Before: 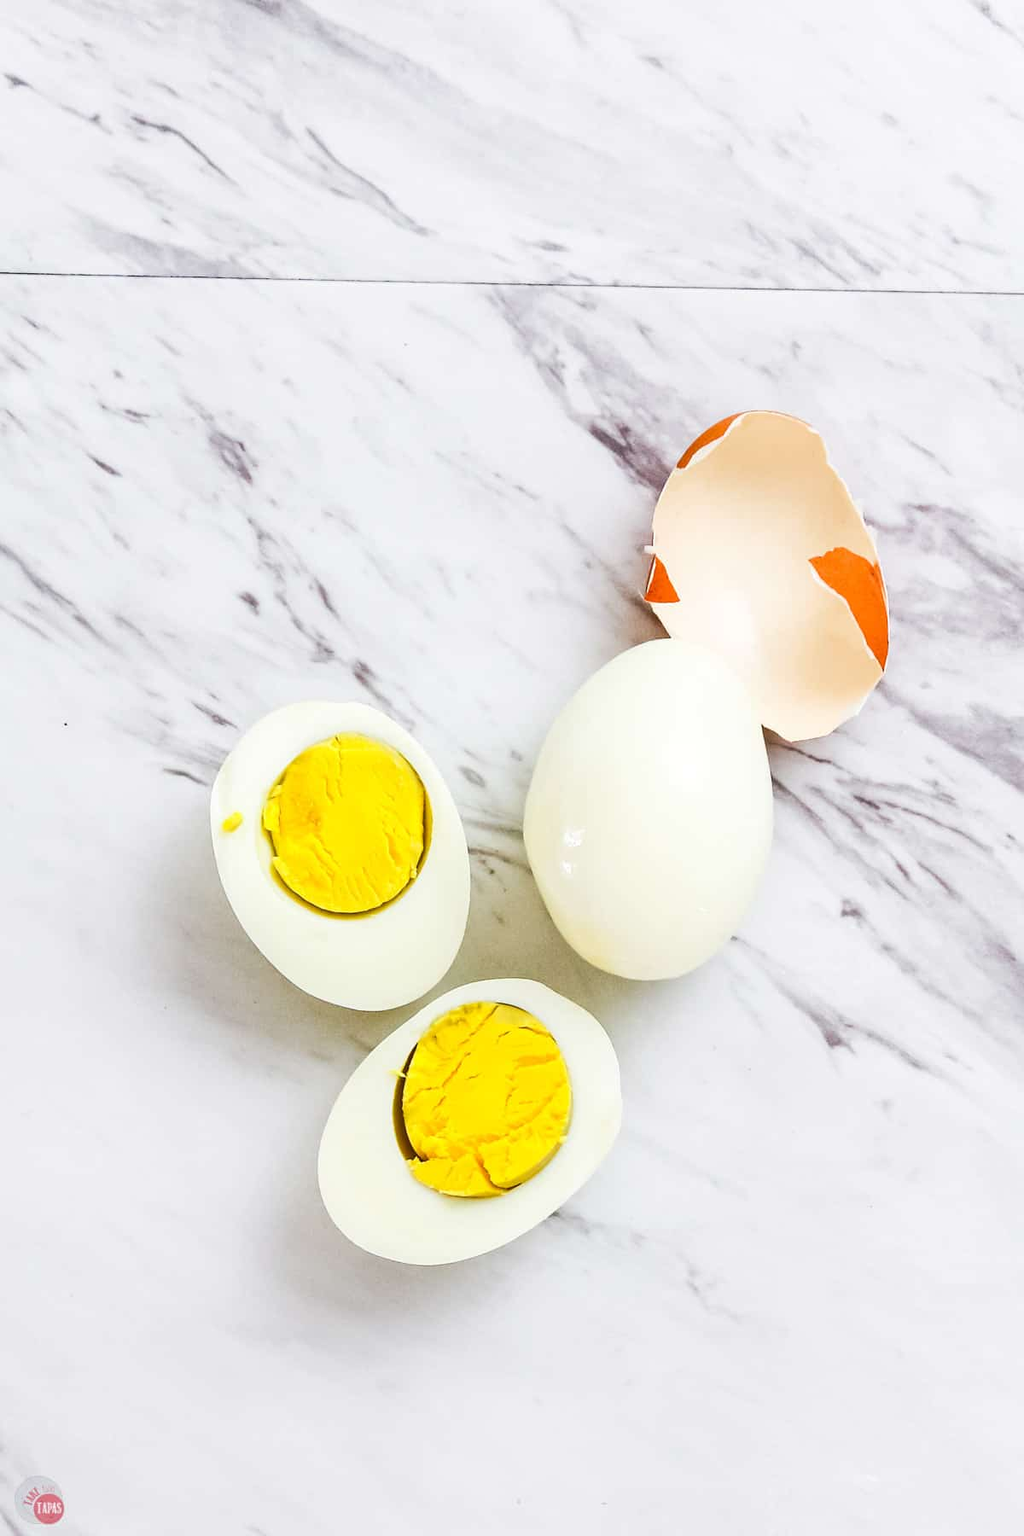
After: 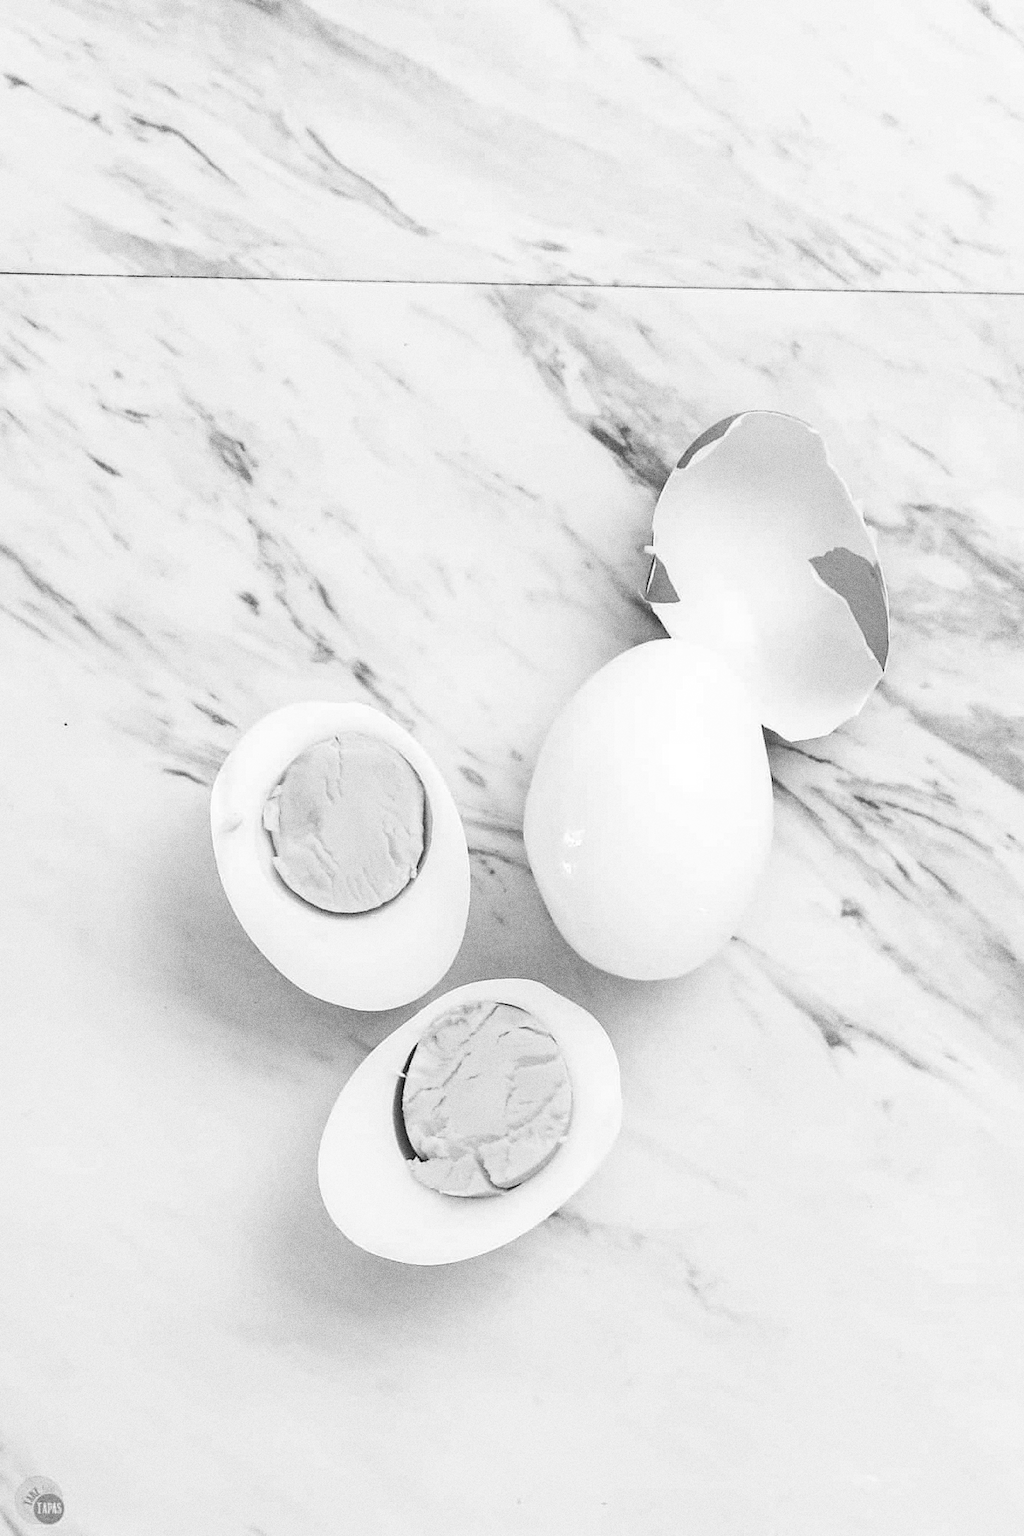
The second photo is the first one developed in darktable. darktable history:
monochrome: on, module defaults
grain: coarseness 0.09 ISO, strength 40%
